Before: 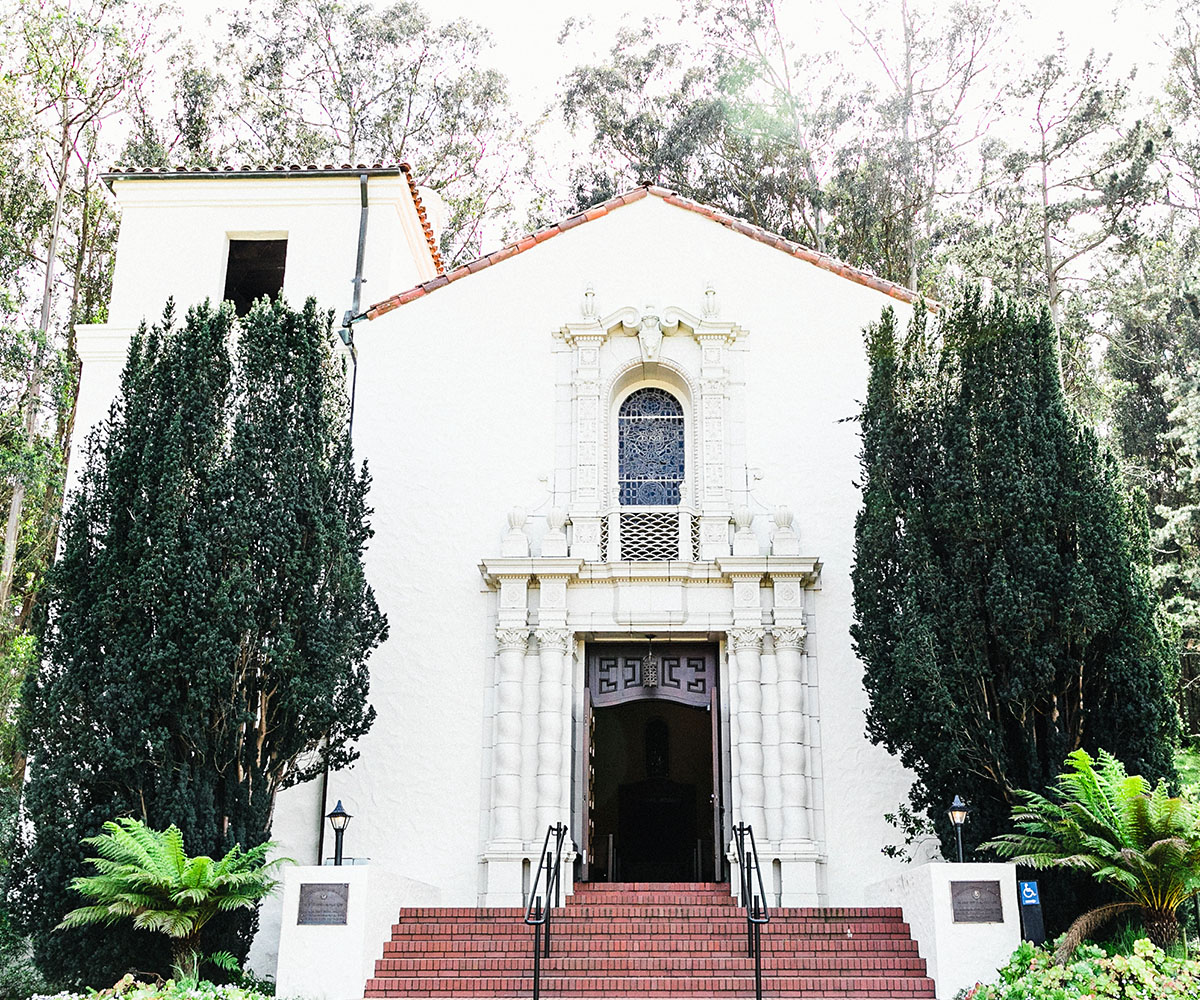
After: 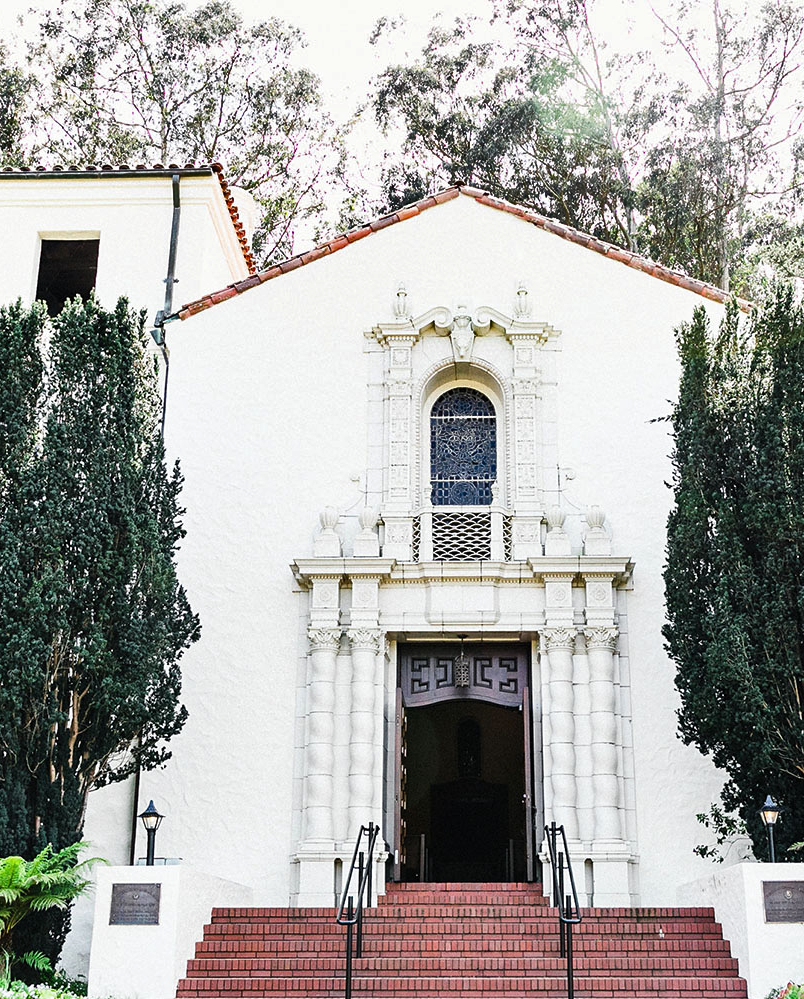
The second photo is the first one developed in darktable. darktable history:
shadows and highlights: soften with gaussian
crop and rotate: left 15.747%, right 17.21%
